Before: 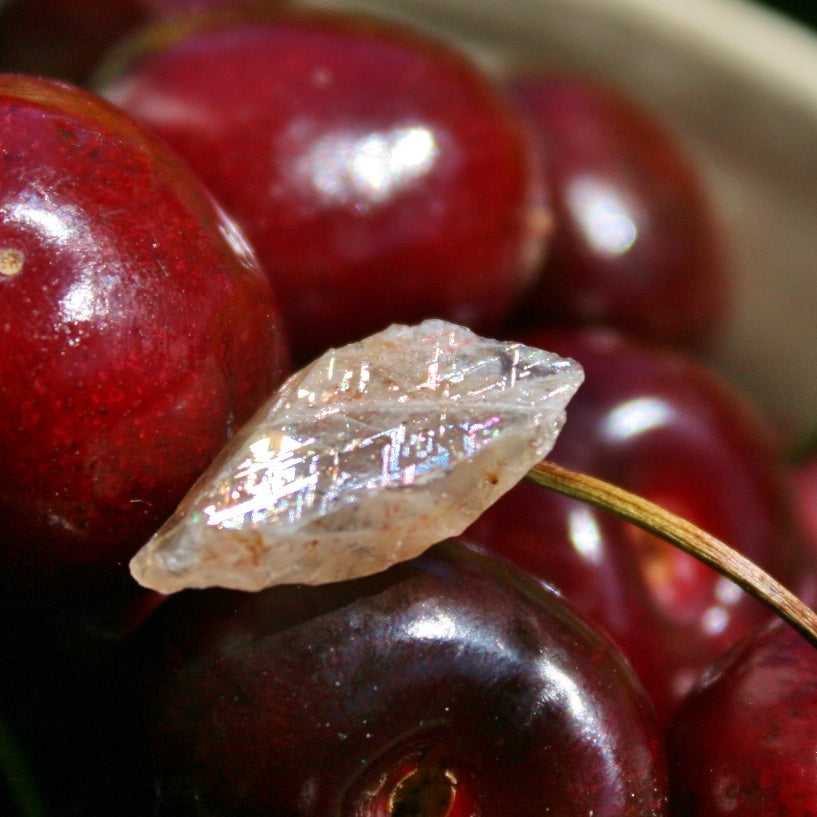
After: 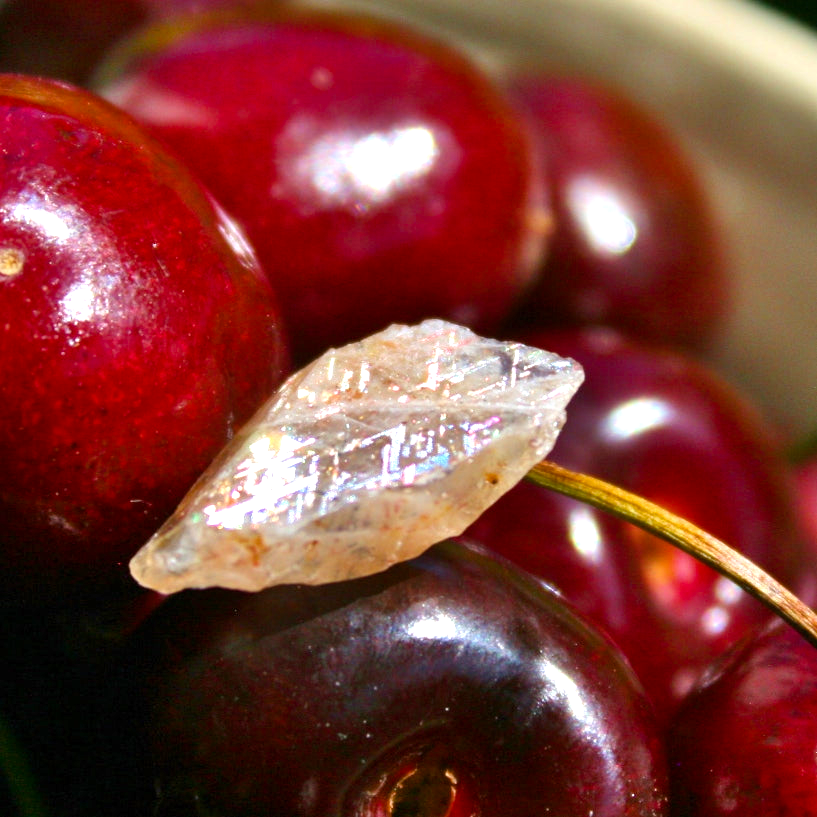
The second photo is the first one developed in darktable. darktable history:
color balance rgb: perceptual saturation grading › global saturation 25.217%
exposure: exposure 0.603 EV, compensate highlight preservation false
